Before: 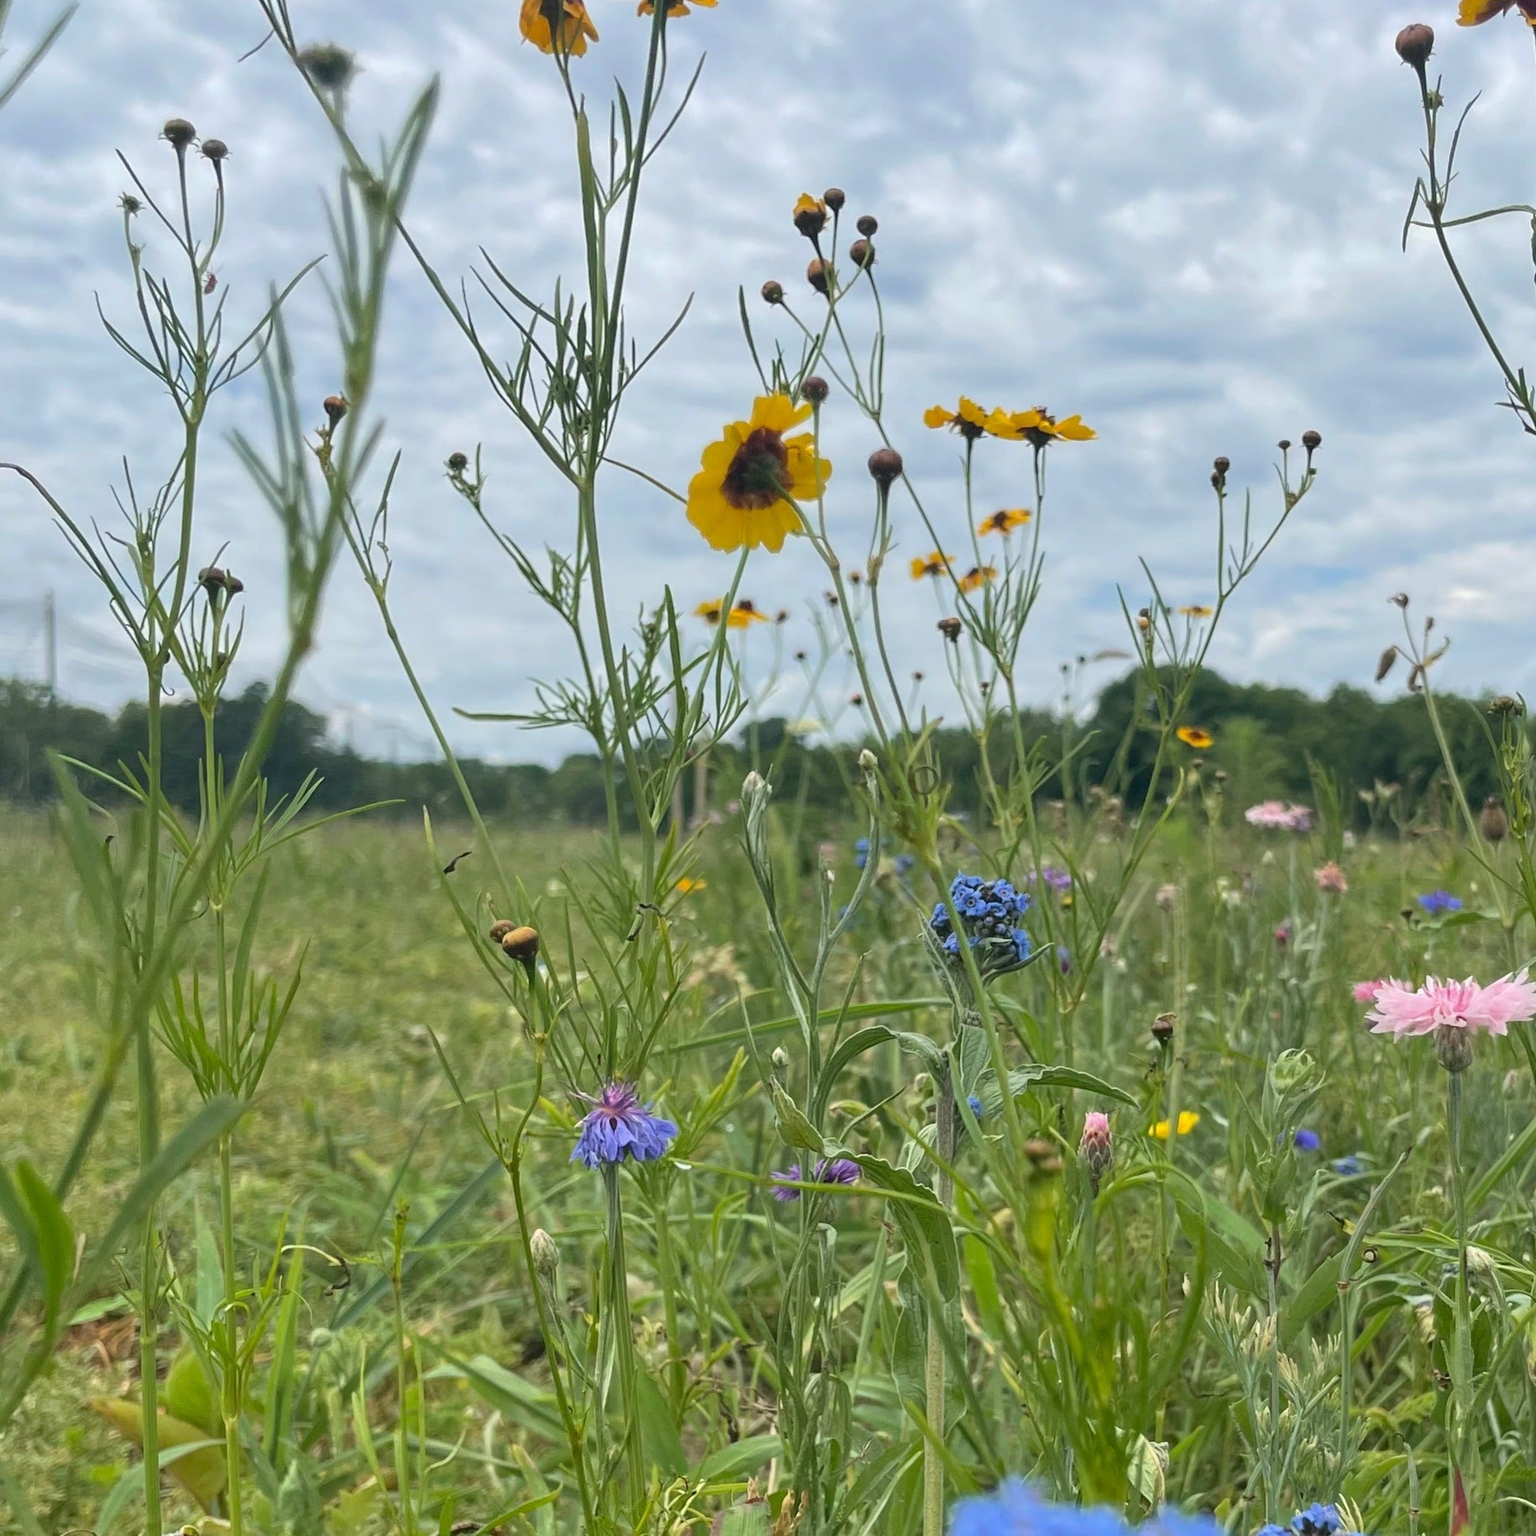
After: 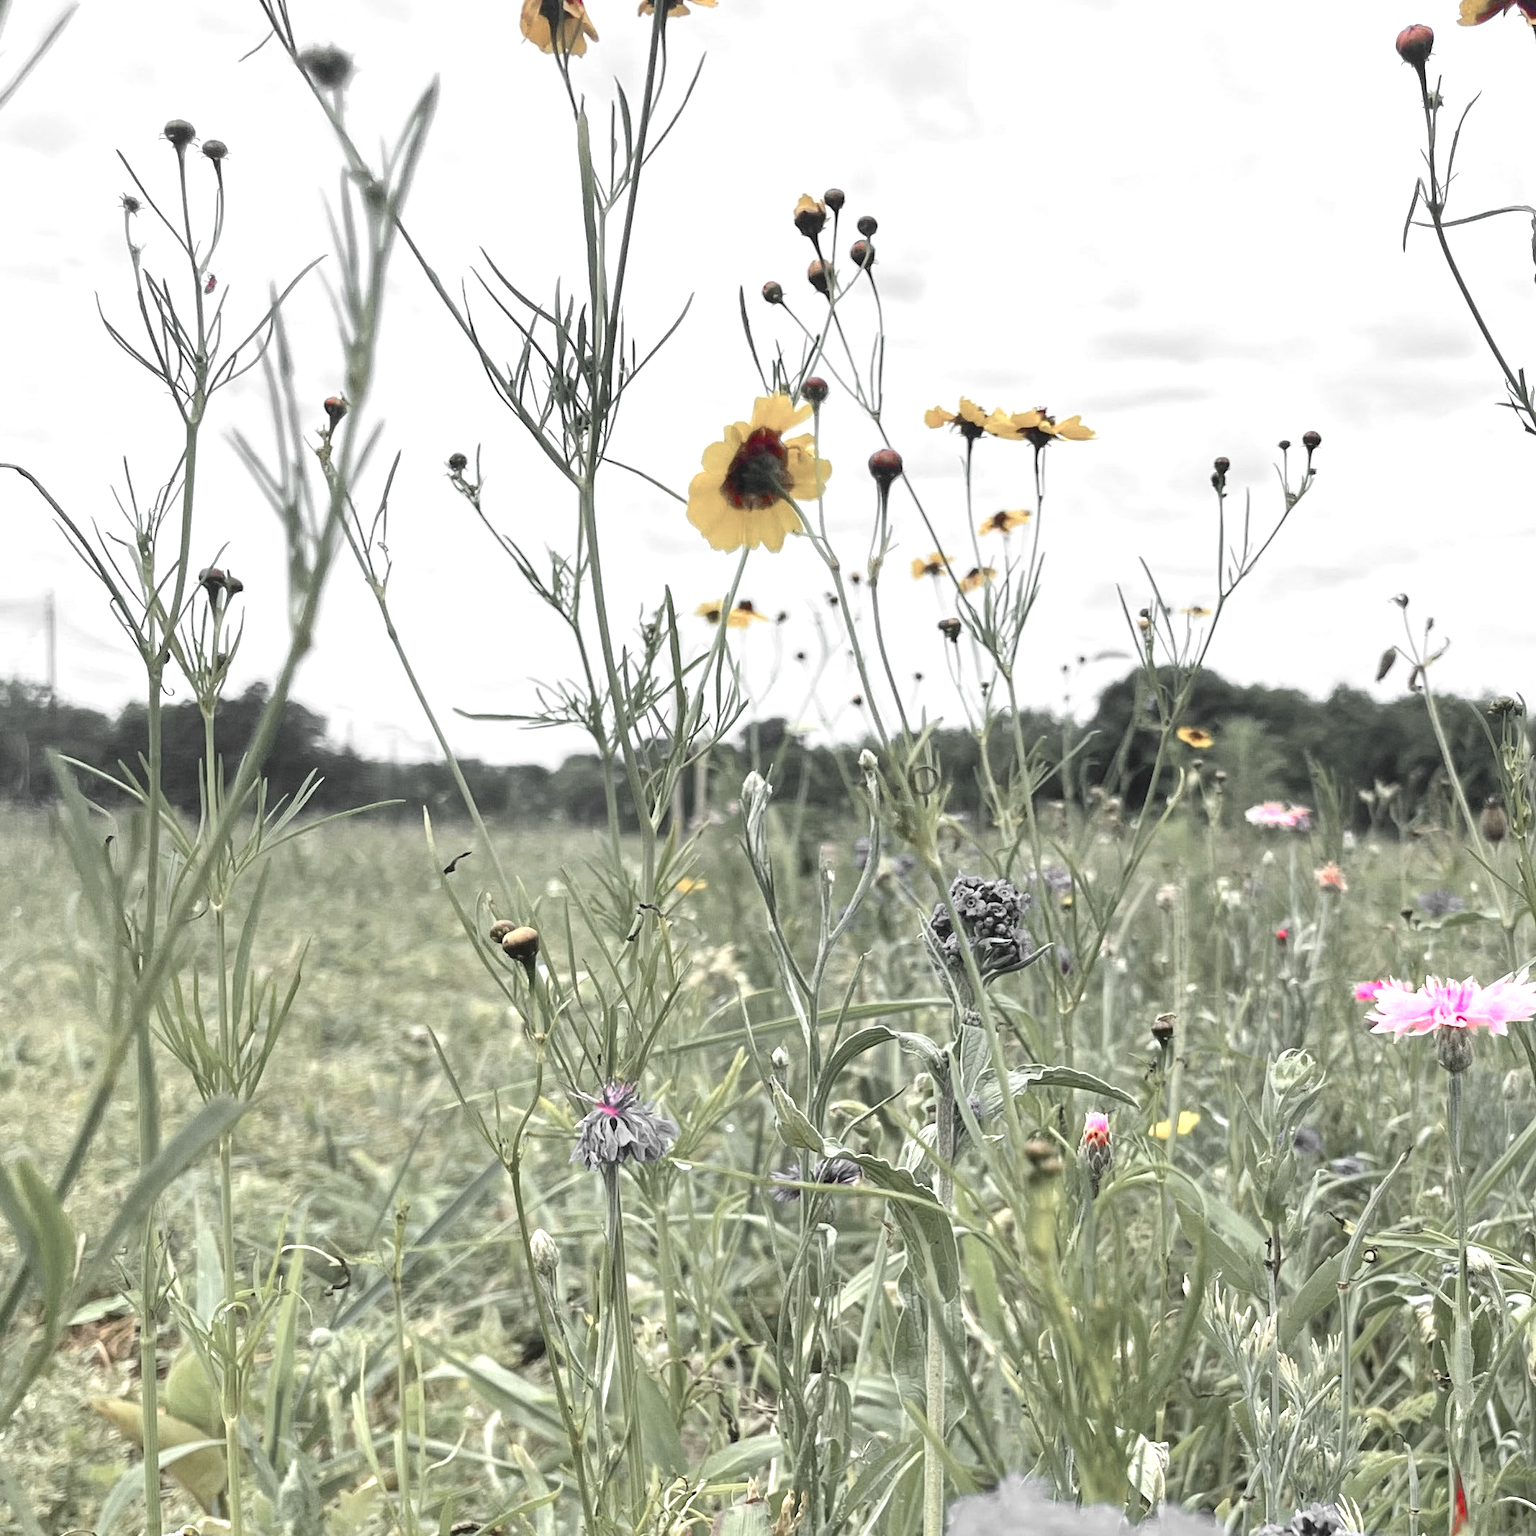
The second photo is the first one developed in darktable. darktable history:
contrast brightness saturation: contrast 0.131, brightness -0.063, saturation 0.16
exposure: black level correction 0, exposure 0.896 EV, compensate highlight preservation false
color zones: curves: ch1 [(0, 0.831) (0.08, 0.771) (0.157, 0.268) (0.241, 0.207) (0.562, -0.005) (0.714, -0.013) (0.876, 0.01) (1, 0.831)]
